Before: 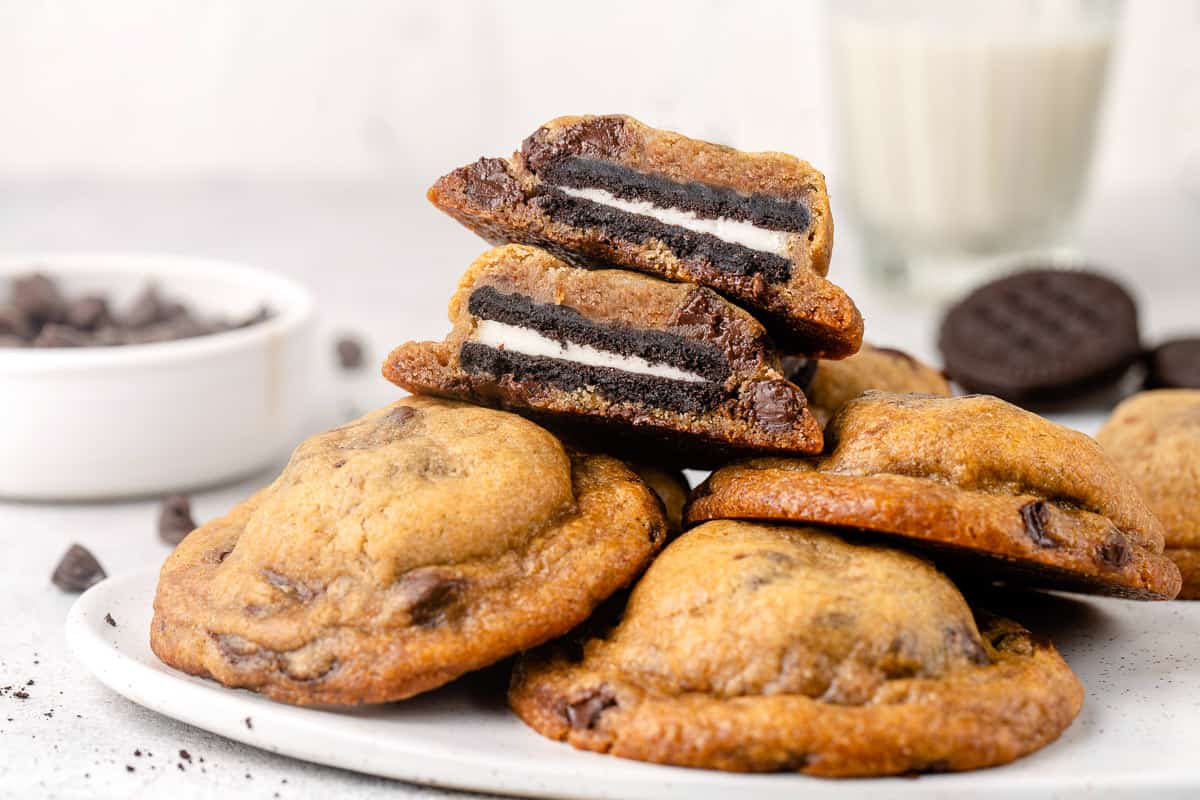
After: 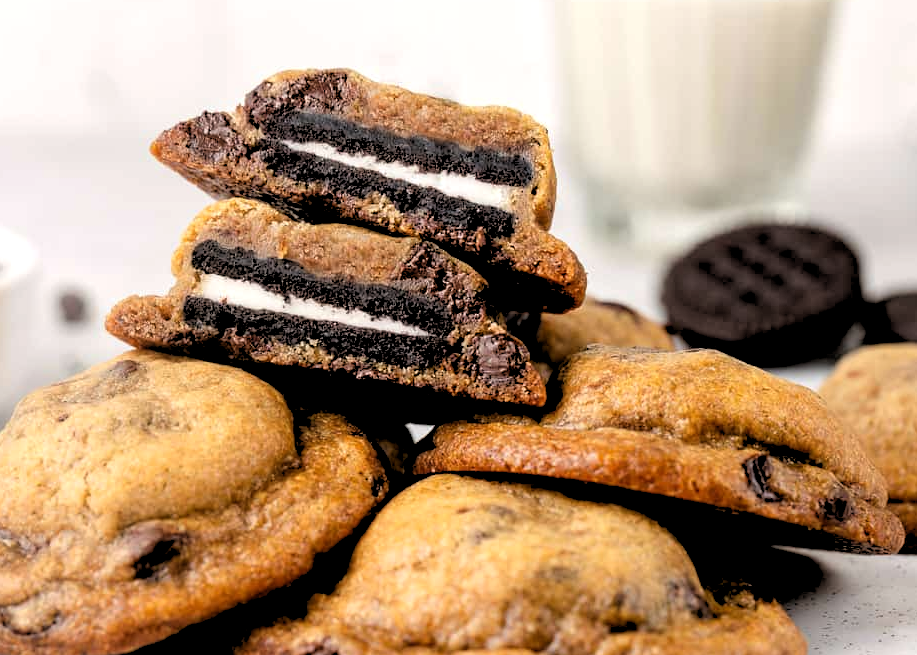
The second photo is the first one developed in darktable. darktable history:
rgb levels: levels [[0.034, 0.472, 0.904], [0, 0.5, 1], [0, 0.5, 1]]
crop: left 23.095%, top 5.827%, bottom 11.854%
